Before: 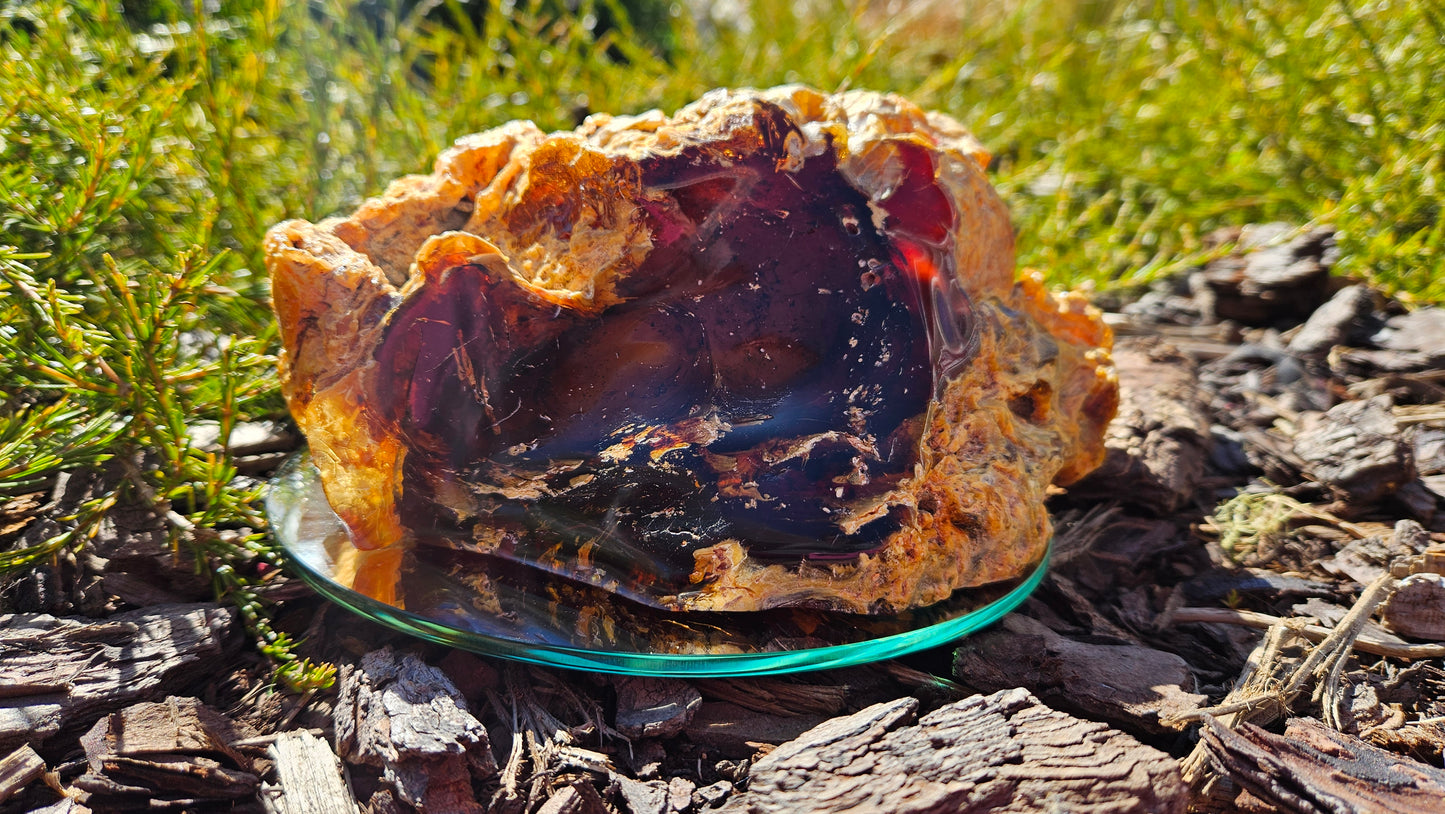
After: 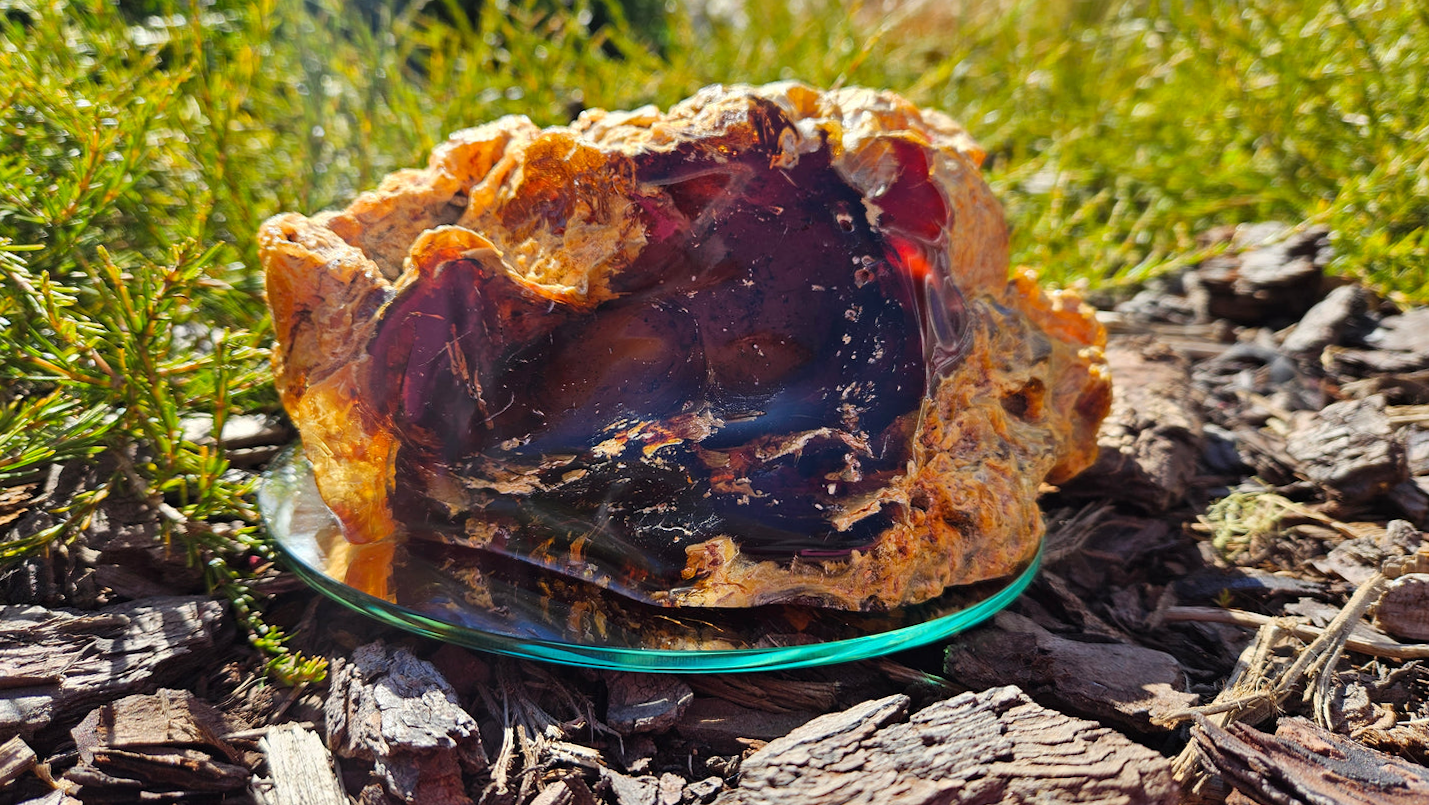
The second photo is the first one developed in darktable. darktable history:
crop and rotate: angle -0.353°
